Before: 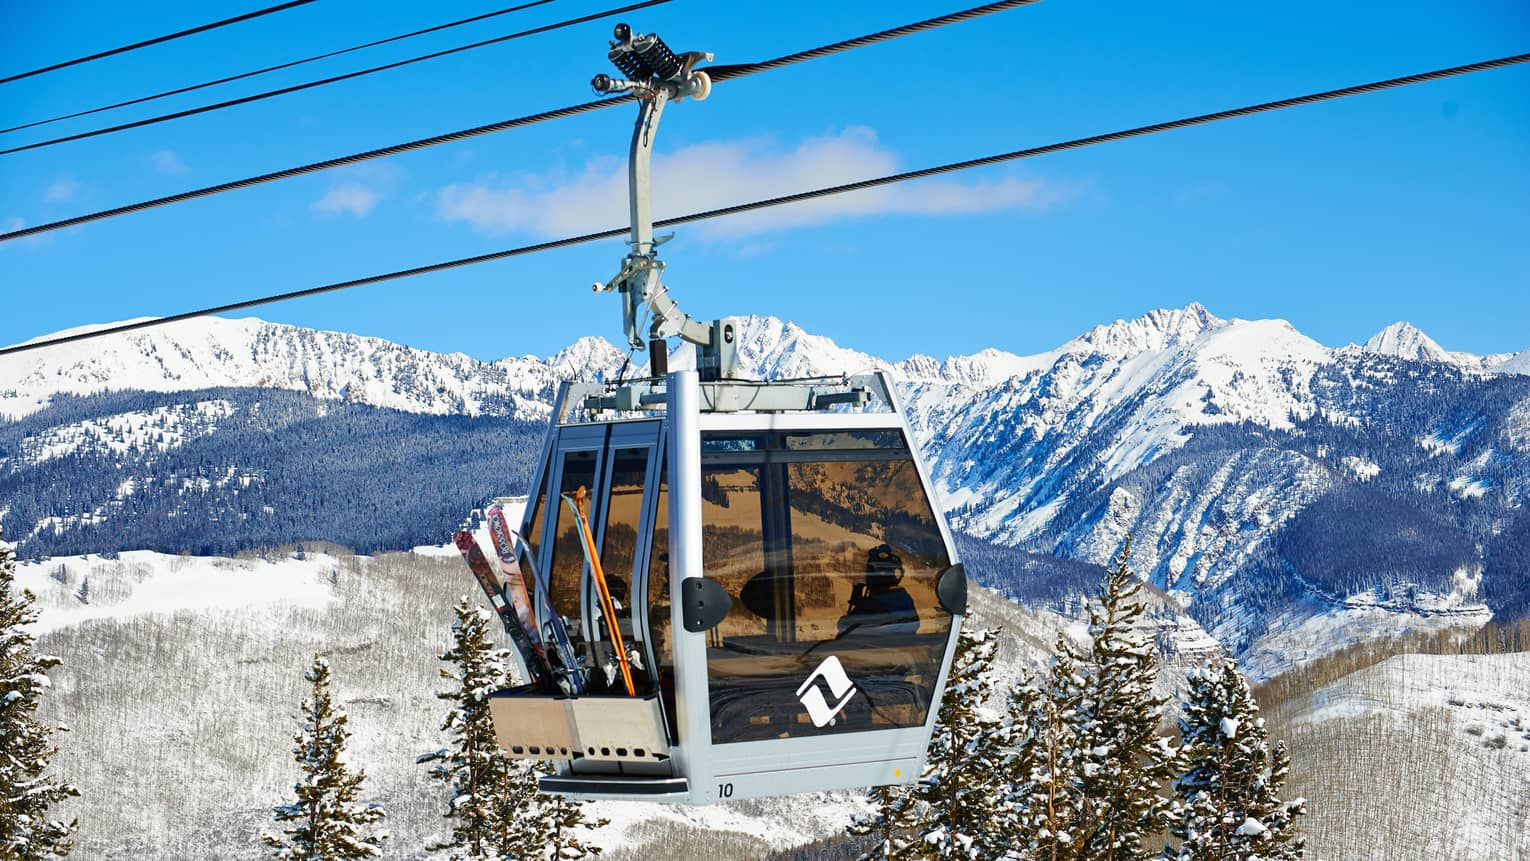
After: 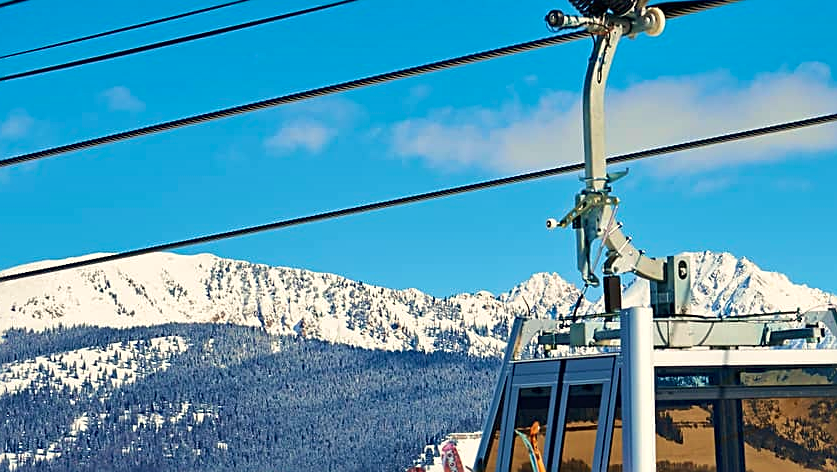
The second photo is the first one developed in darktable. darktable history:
sharpen: on, module defaults
crop and rotate: left 3.047%, top 7.509%, right 42.236%, bottom 37.598%
shadows and highlights: low approximation 0.01, soften with gaussian
haze removal: compatibility mode true, adaptive false
white balance: red 1.045, blue 0.932
velvia: on, module defaults
